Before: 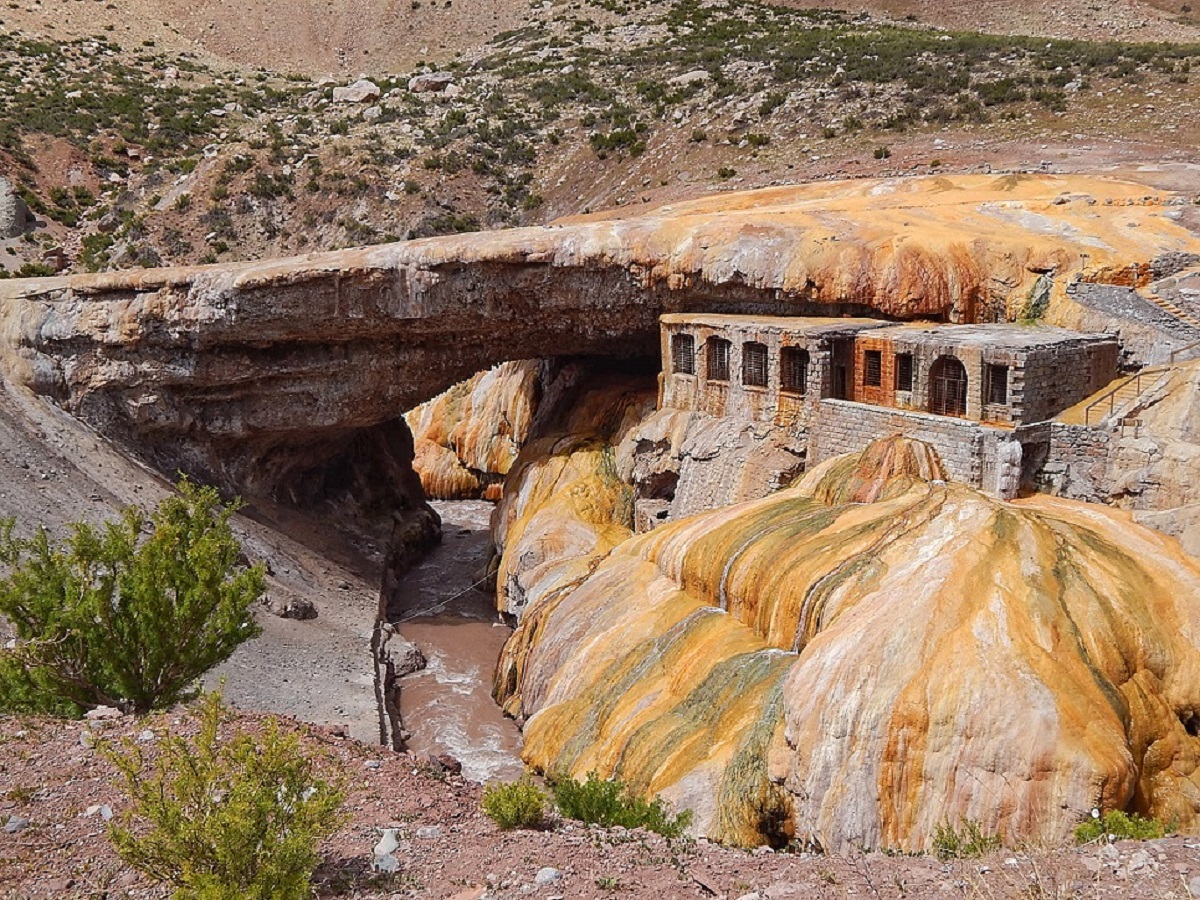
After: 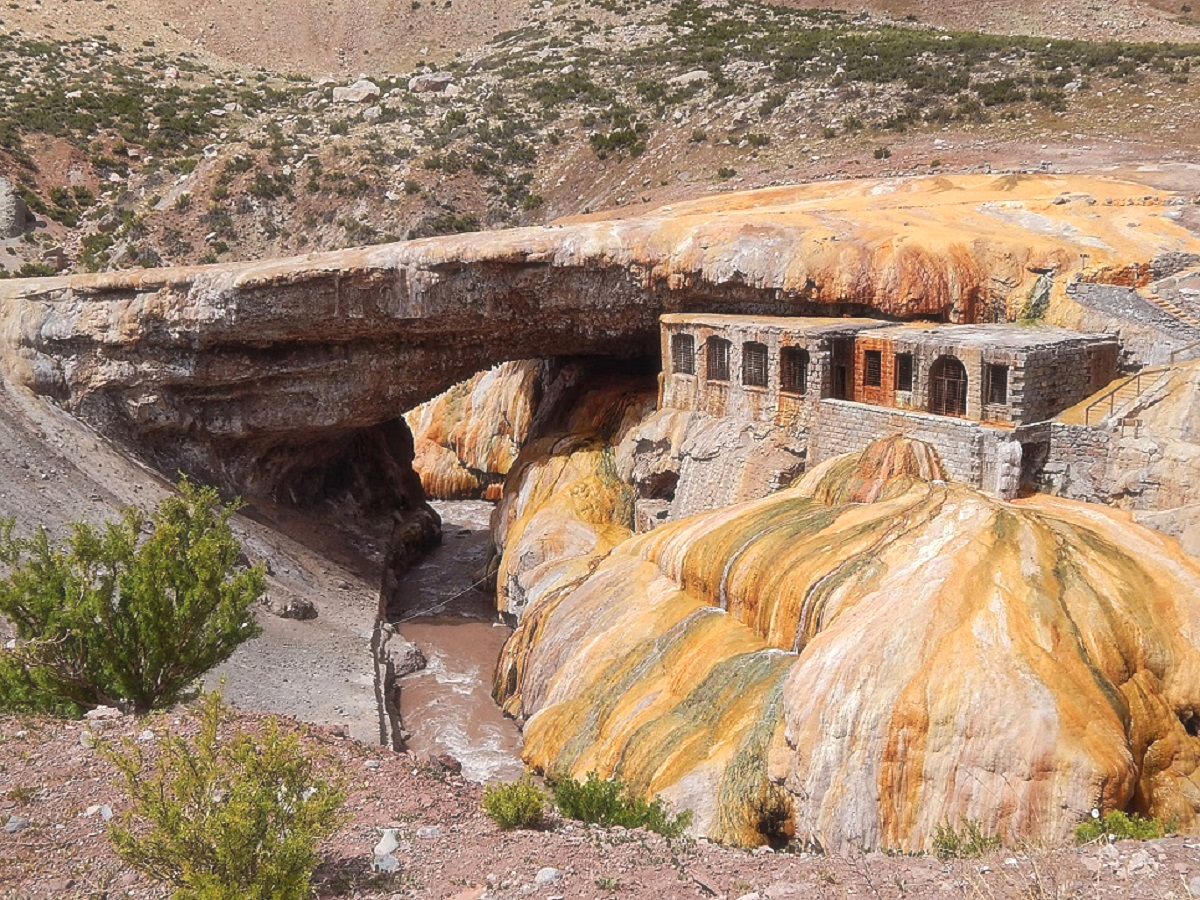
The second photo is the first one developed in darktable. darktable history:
haze removal: strength -0.1, adaptive false
exposure: exposure 0.202 EV, compensate highlight preservation false
